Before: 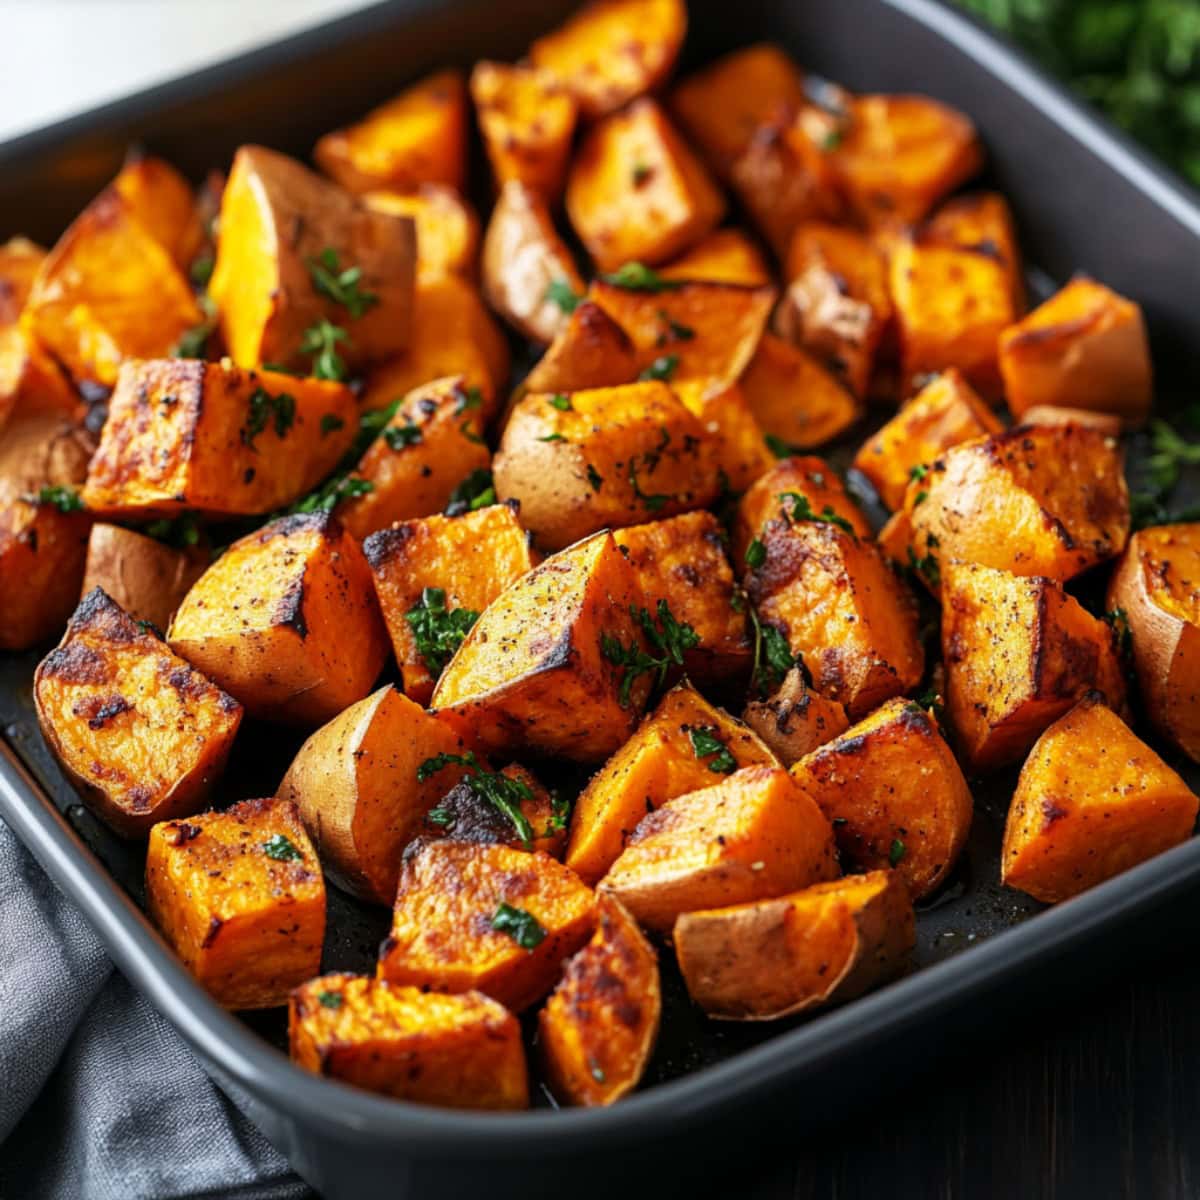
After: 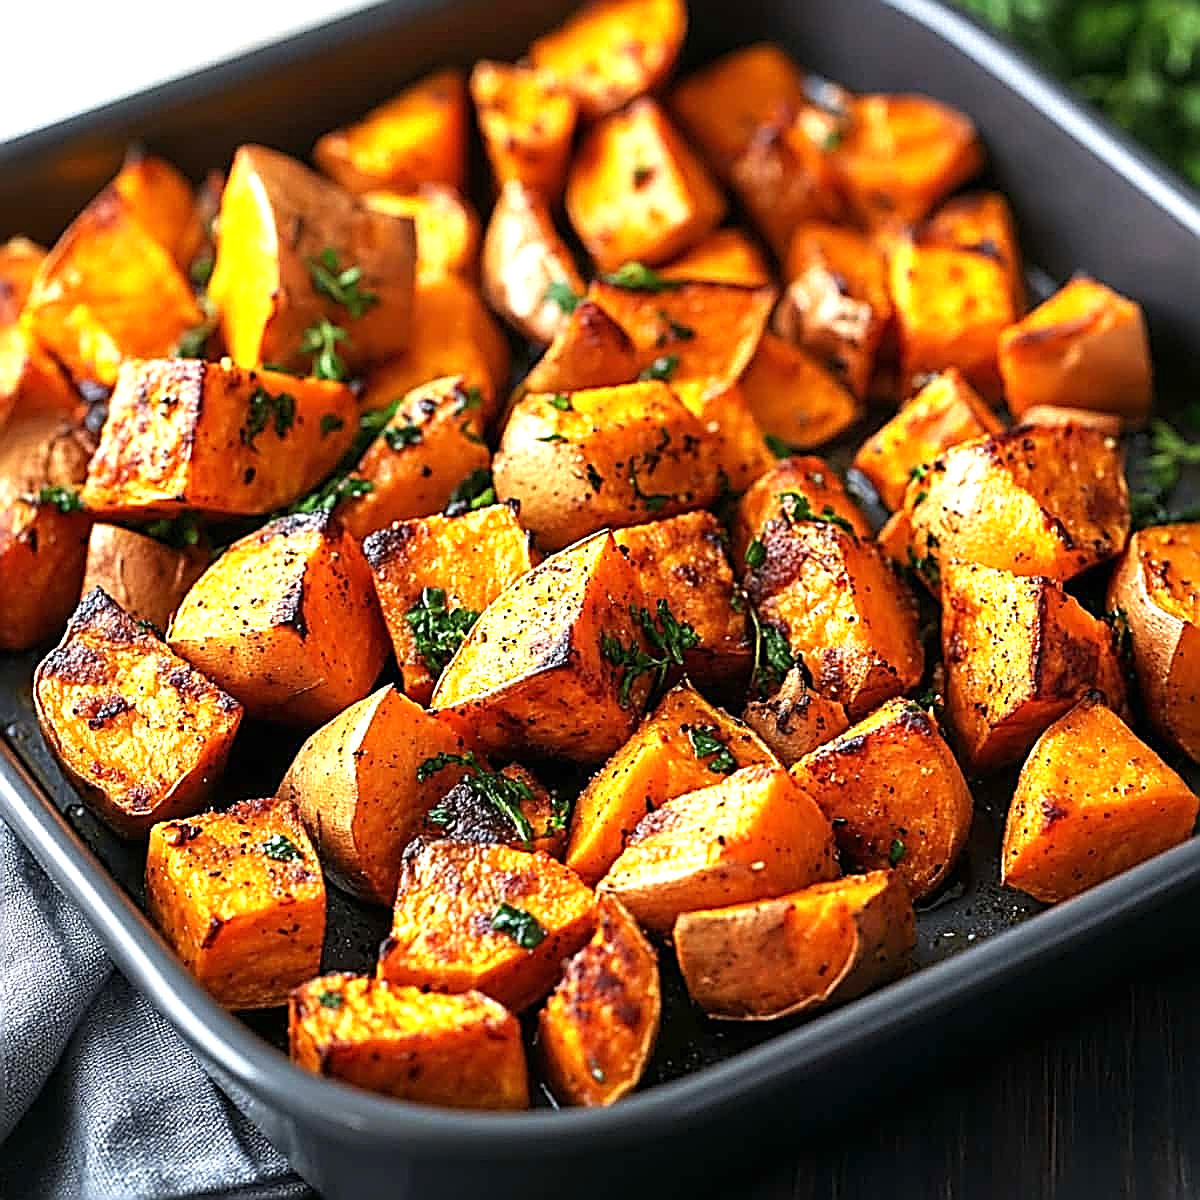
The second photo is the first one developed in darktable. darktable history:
sharpen: amount 1.992
exposure: black level correction 0, exposure 0.691 EV, compensate exposure bias true, compensate highlight preservation false
